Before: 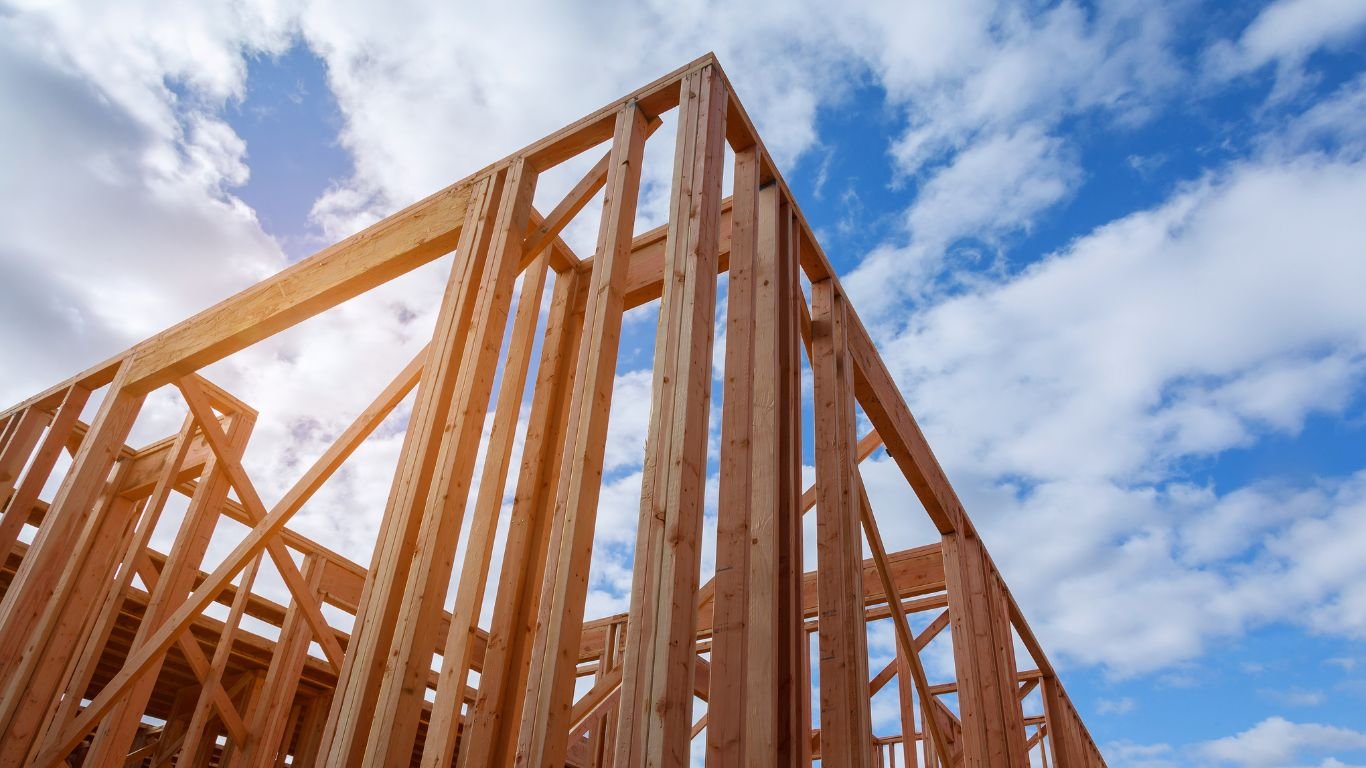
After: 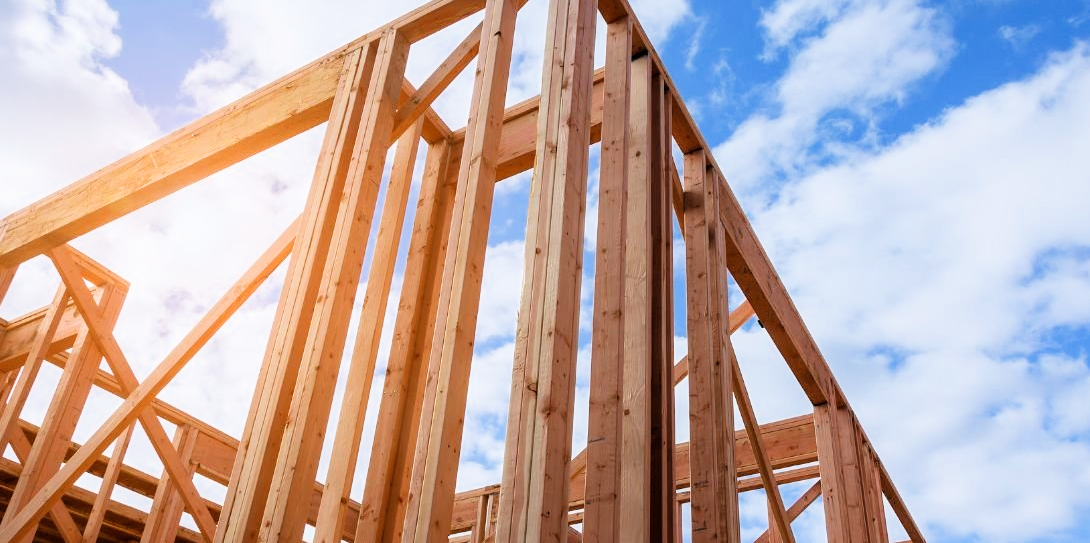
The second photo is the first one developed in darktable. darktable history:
filmic rgb: middle gray luminance 12.58%, black relative exposure -10.17 EV, white relative exposure 3.47 EV, target black luminance 0%, hardness 5.76, latitude 45.13%, contrast 1.216, highlights saturation mix 4.89%, shadows ↔ highlights balance 26.58%
tone equalizer: -8 EV -0.785 EV, -7 EV -0.667 EV, -6 EV -0.636 EV, -5 EV -0.421 EV, -3 EV 0.403 EV, -2 EV 0.6 EV, -1 EV 0.679 EV, +0 EV 0.761 EV
crop: left 9.41%, top 16.904%, right 10.726%, bottom 12.376%
